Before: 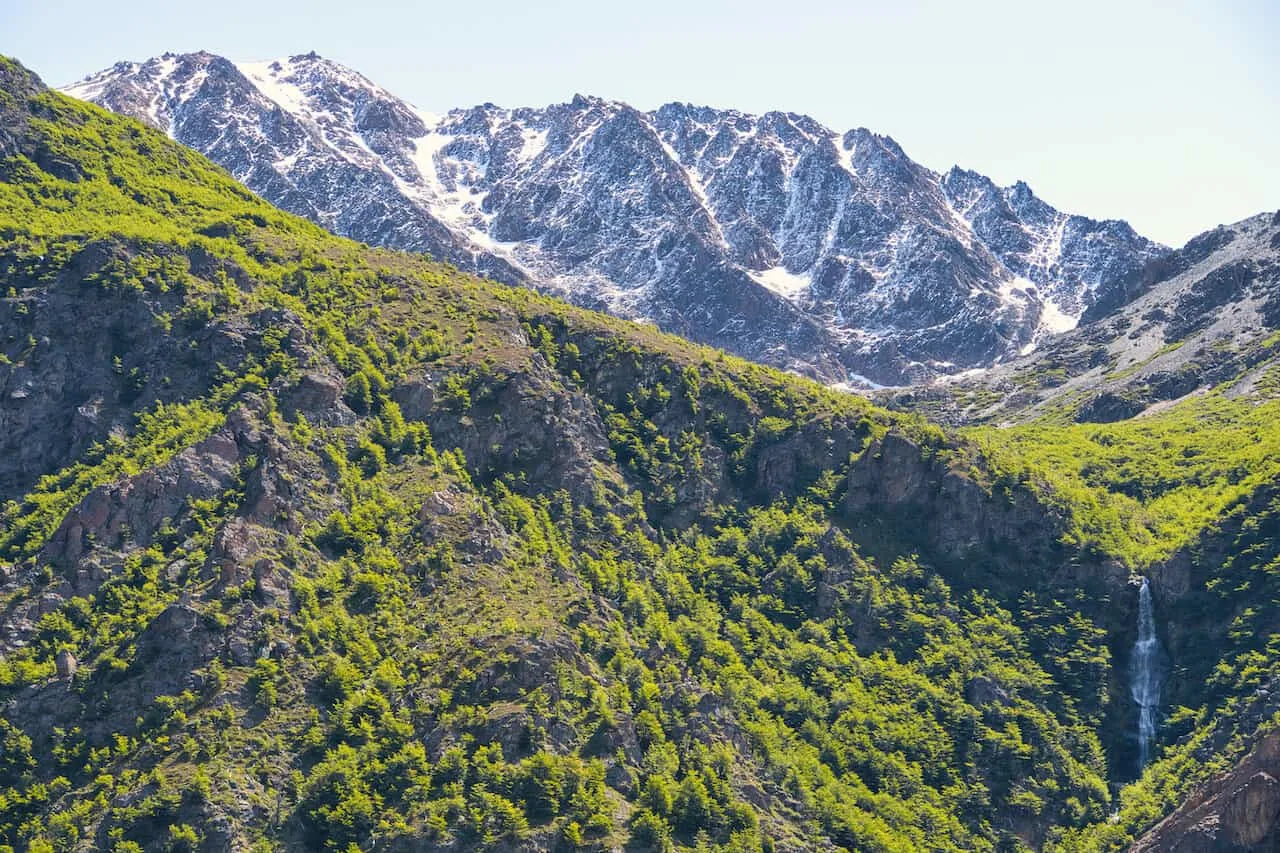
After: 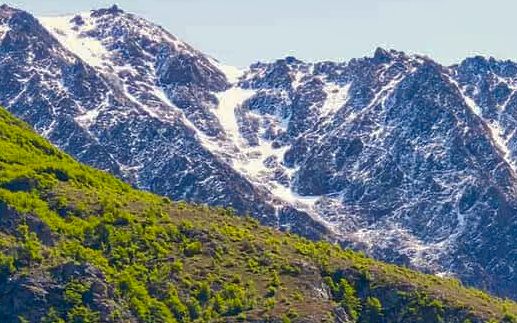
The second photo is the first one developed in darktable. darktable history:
shadows and highlights: on, module defaults
exposure: compensate exposure bias true, compensate highlight preservation false
tone equalizer: on, module defaults
crop: left 15.473%, top 5.435%, right 44.134%, bottom 56.686%
contrast brightness saturation: brightness -0.253, saturation 0.202
